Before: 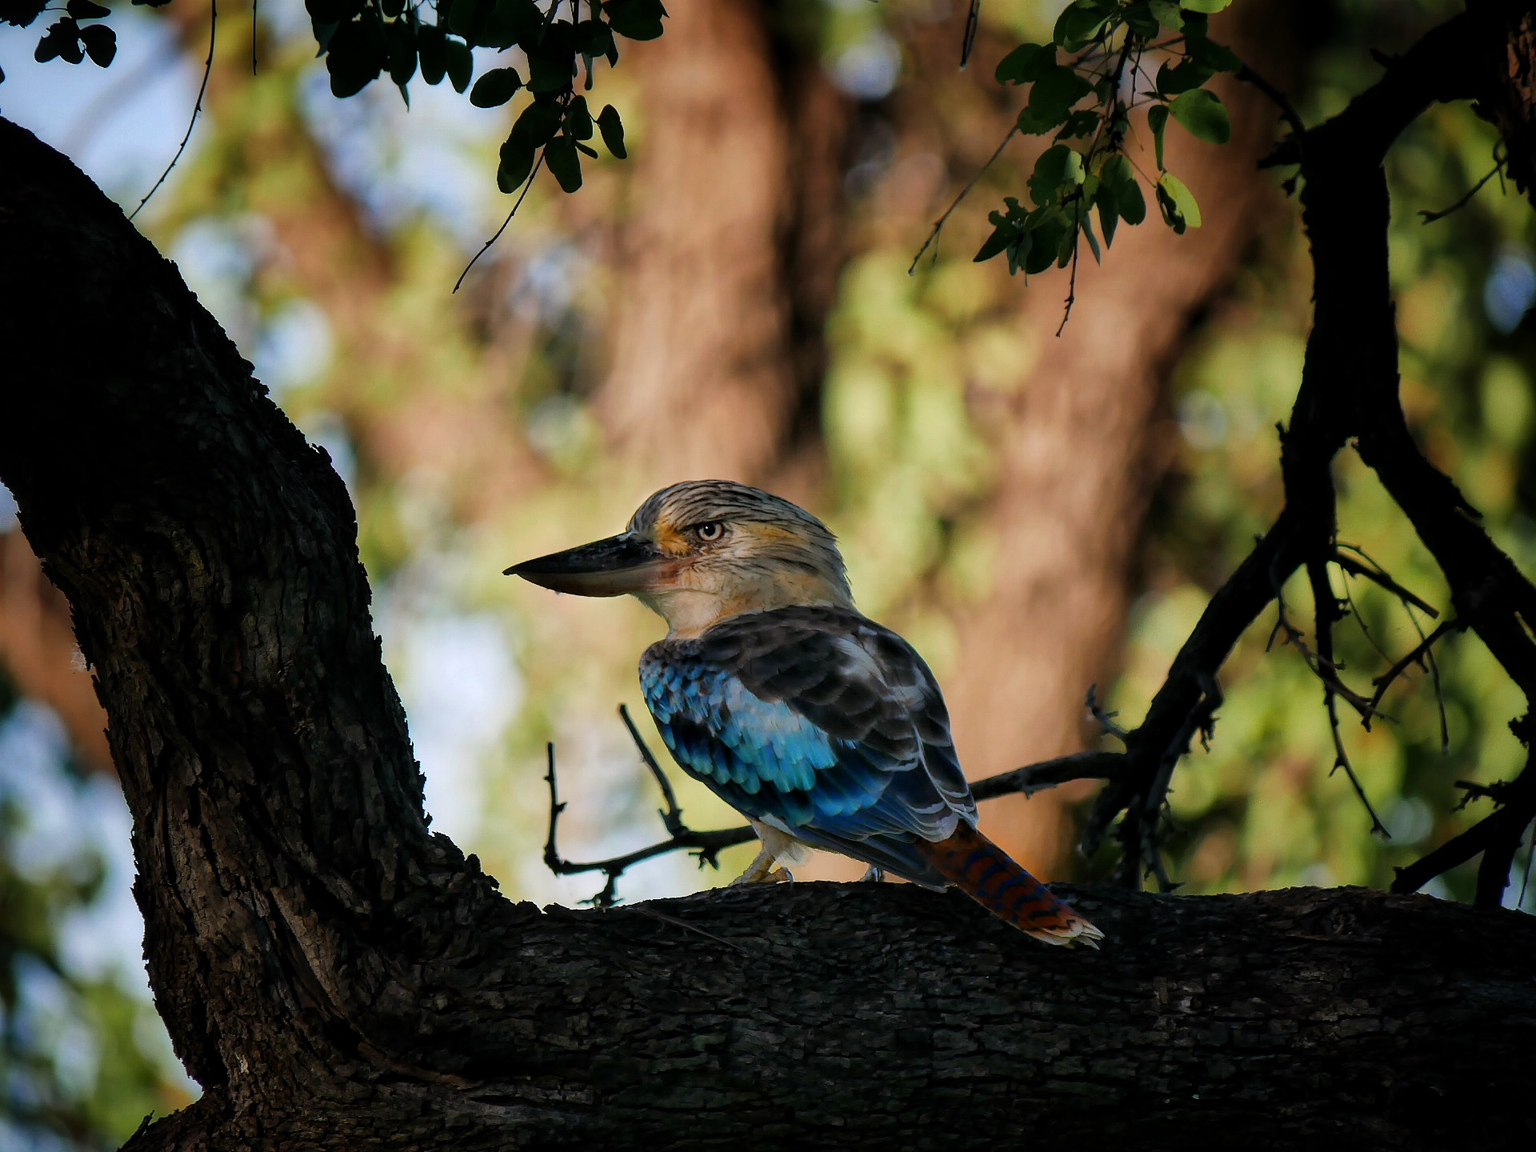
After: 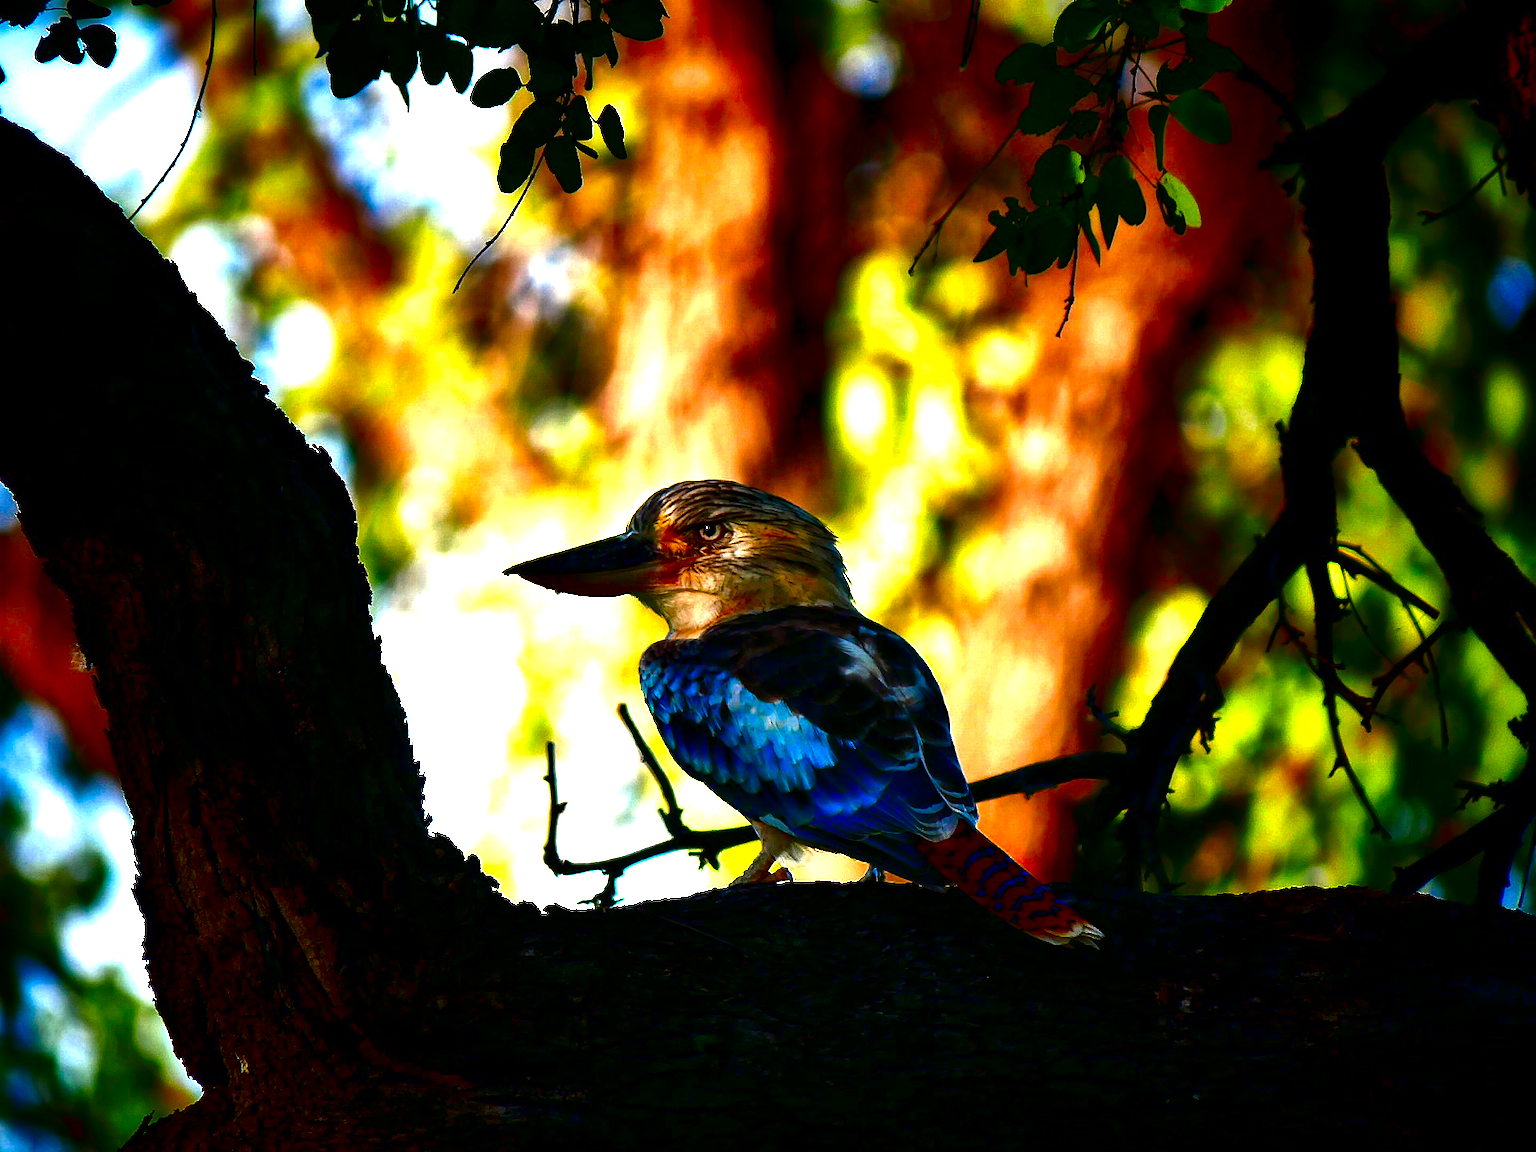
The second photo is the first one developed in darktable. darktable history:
exposure: black level correction 0, exposure 1.453 EV, compensate exposure bias true, compensate highlight preservation false
contrast brightness saturation: brightness -0.983, saturation 0.997
